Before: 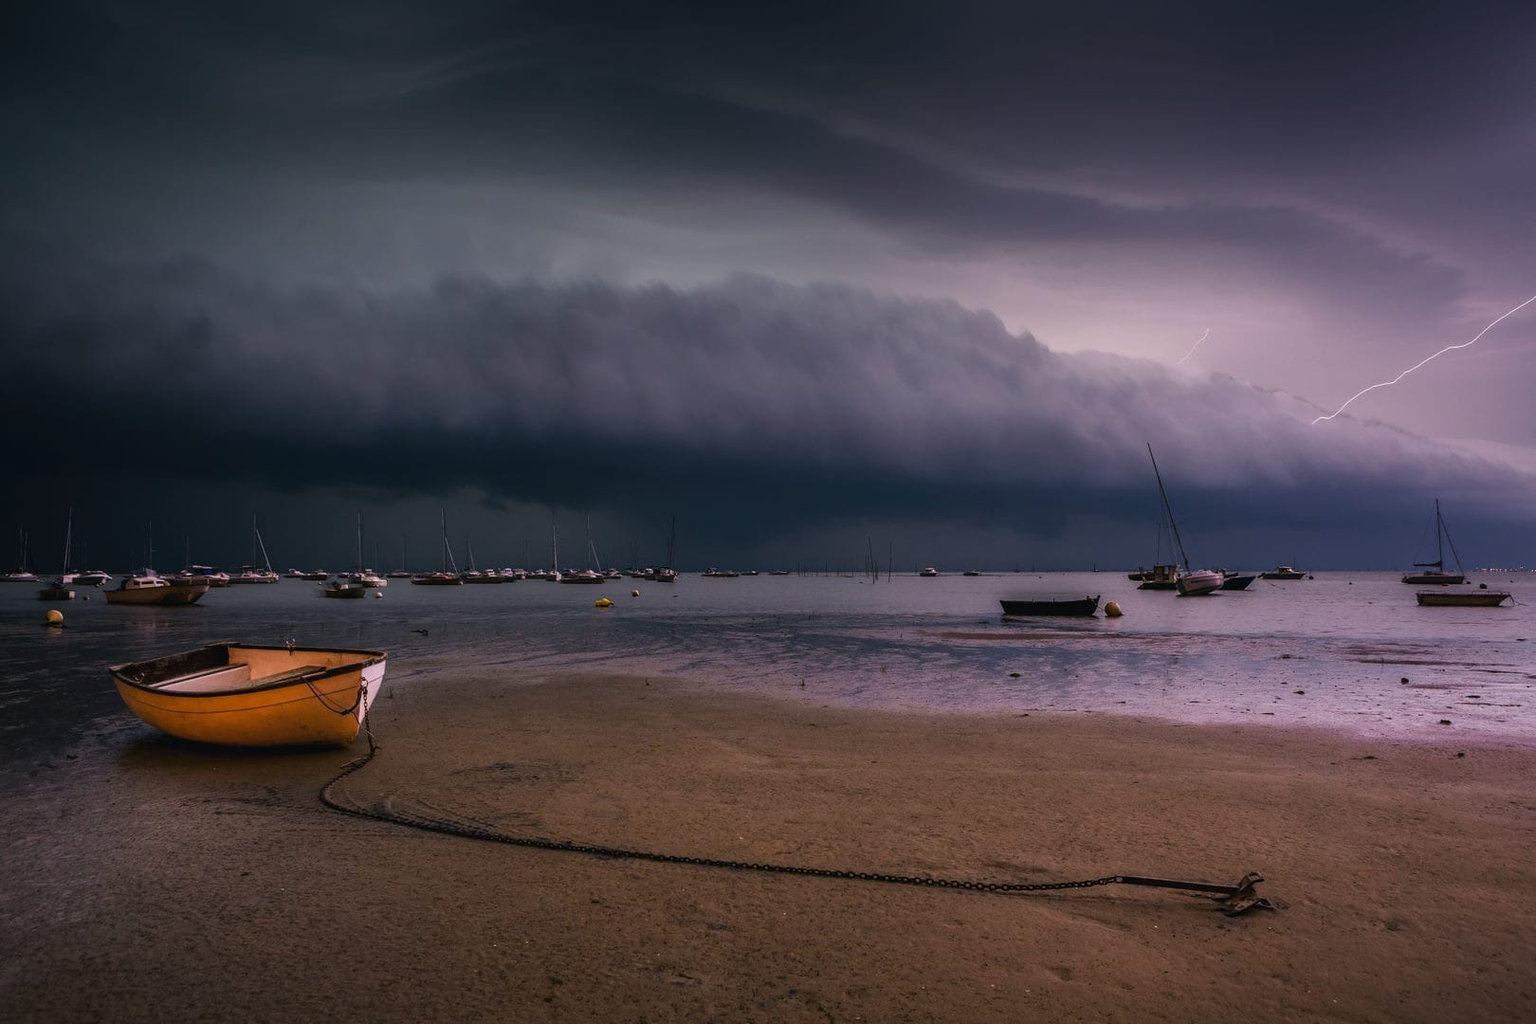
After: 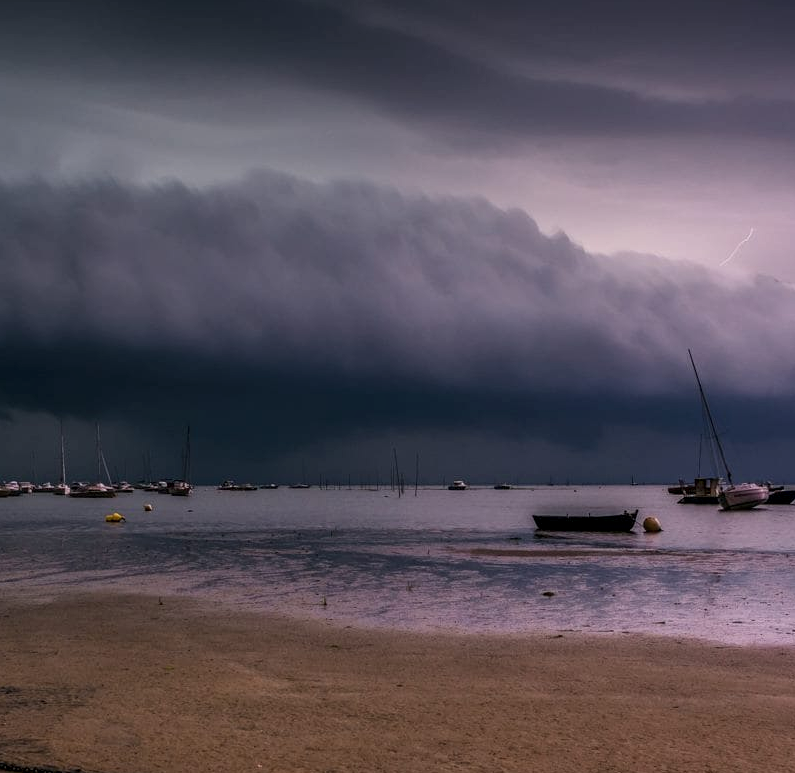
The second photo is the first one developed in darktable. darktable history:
local contrast: on, module defaults
crop: left 32.277%, top 10.985%, right 18.648%, bottom 17.392%
